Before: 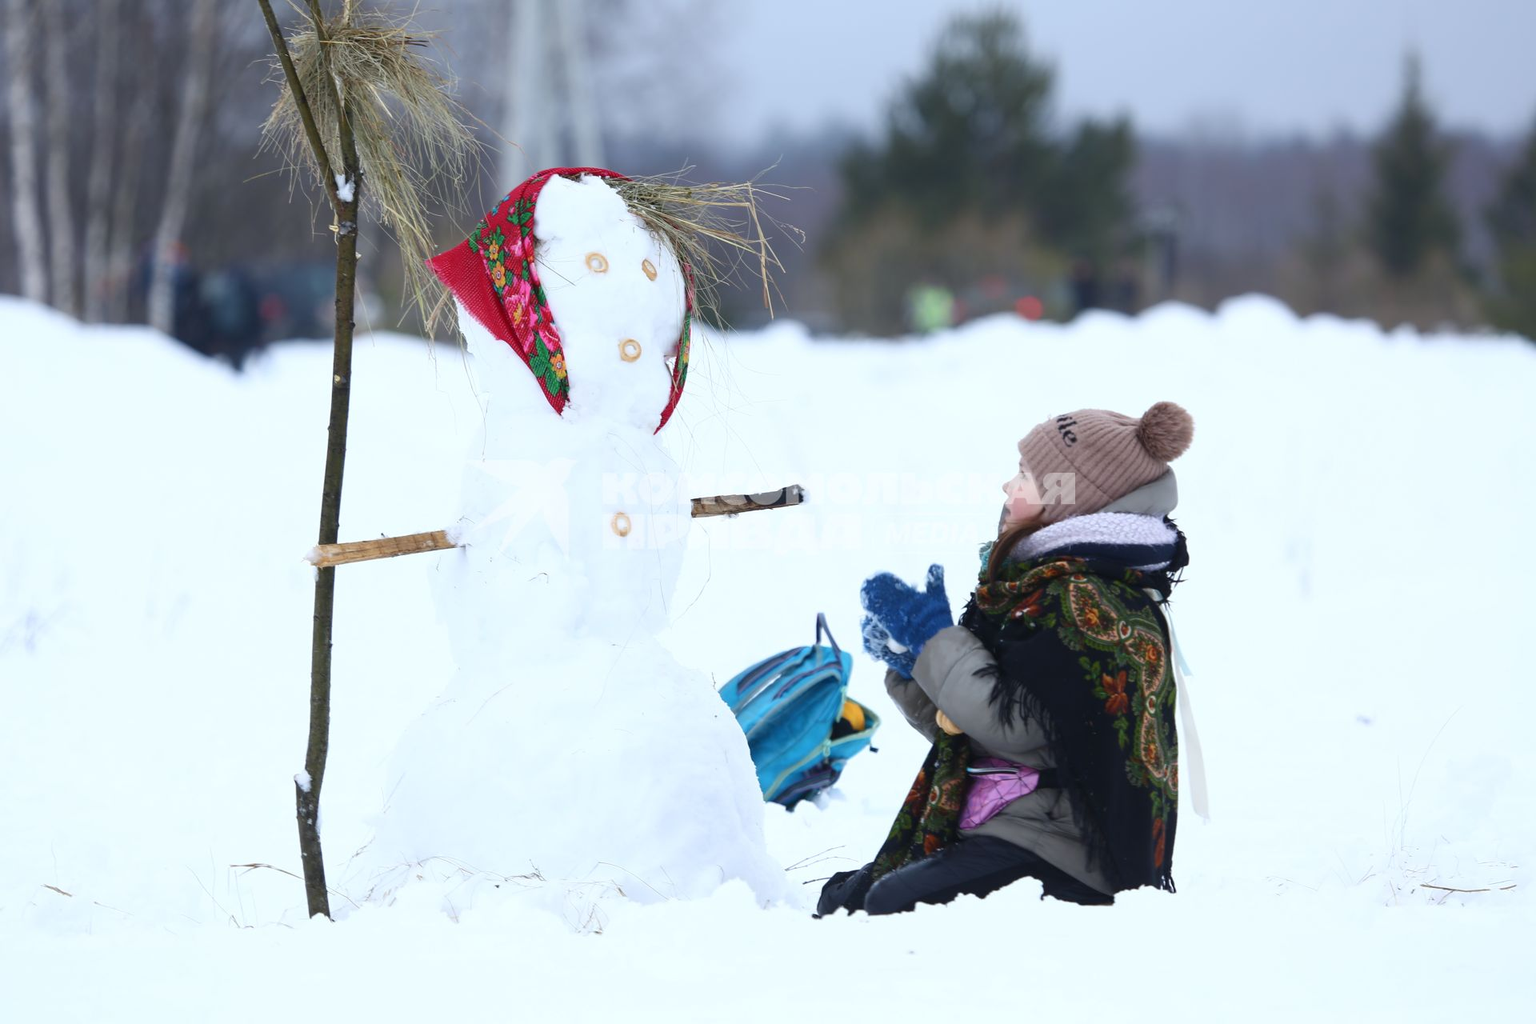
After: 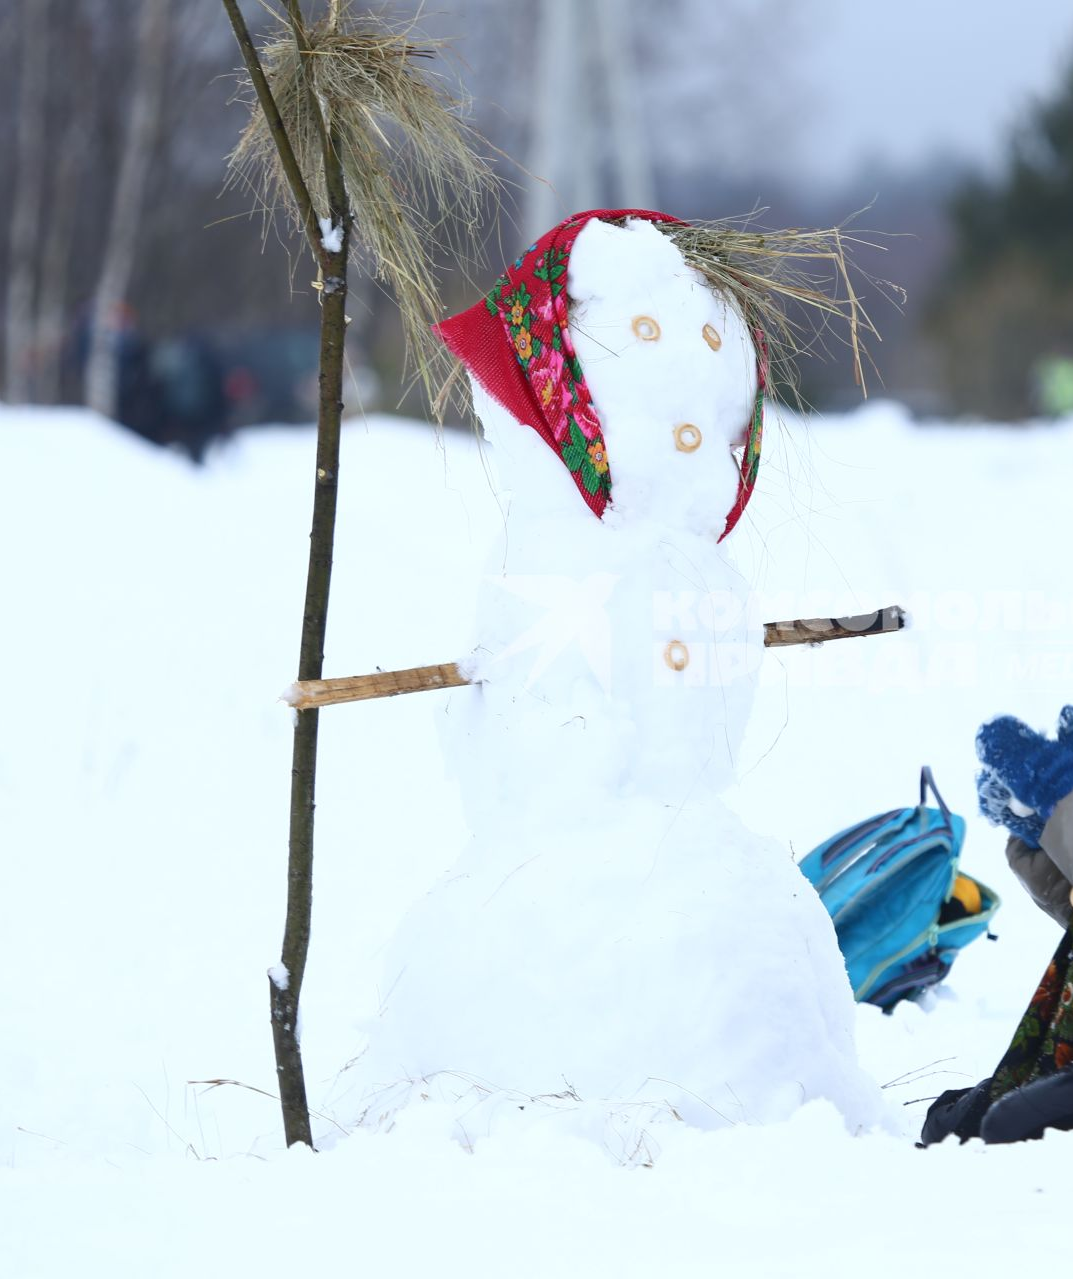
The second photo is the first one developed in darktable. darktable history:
crop: left 5.25%, right 38.863%
